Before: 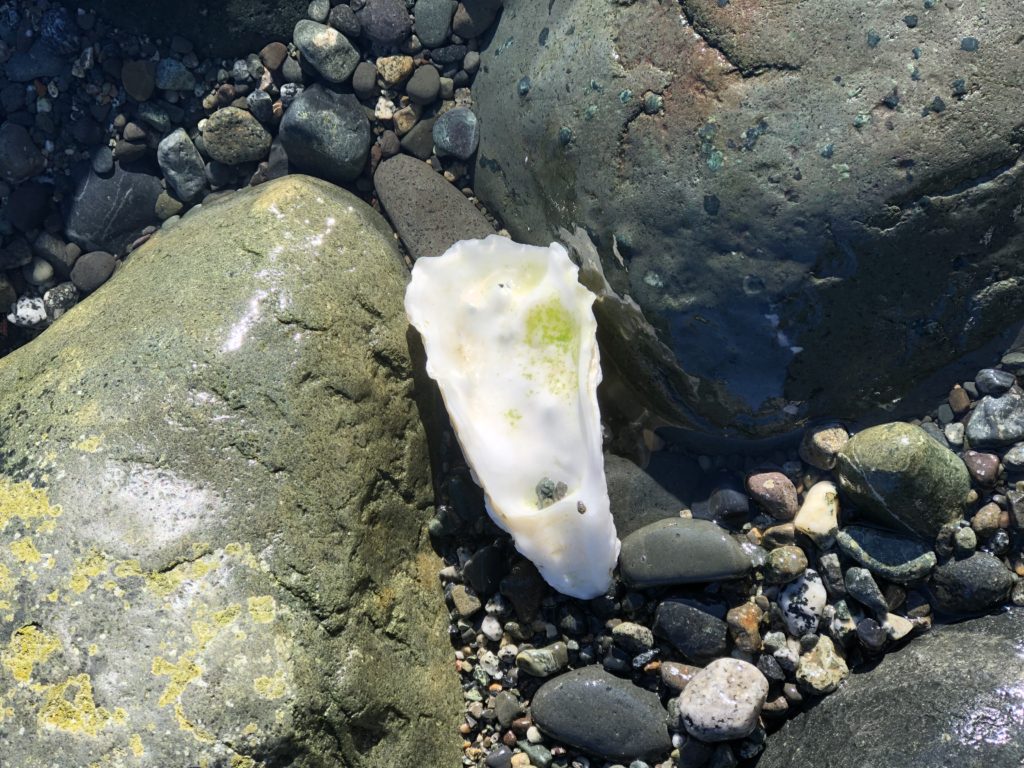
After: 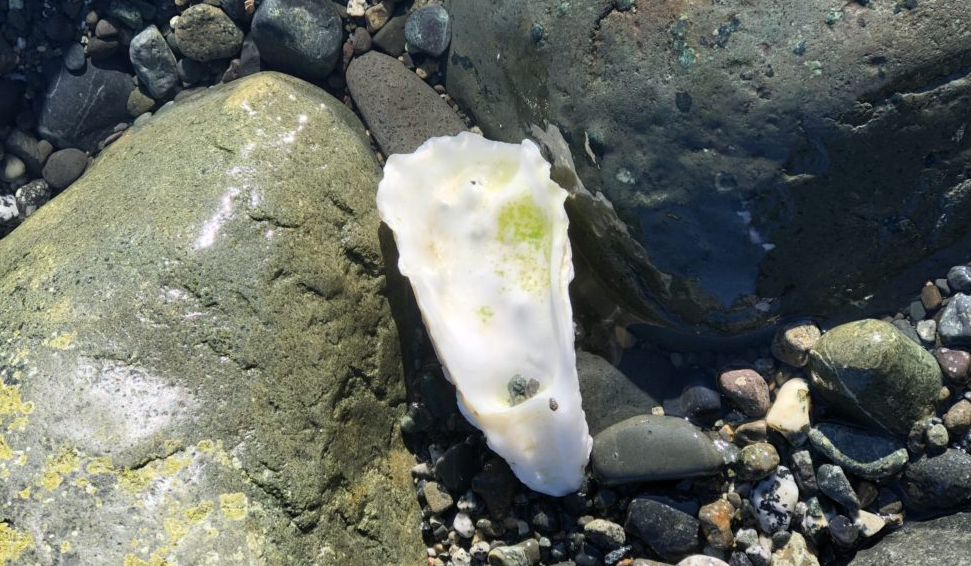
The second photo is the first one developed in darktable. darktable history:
crop and rotate: left 2.808%, top 13.523%, right 2.36%, bottom 12.741%
